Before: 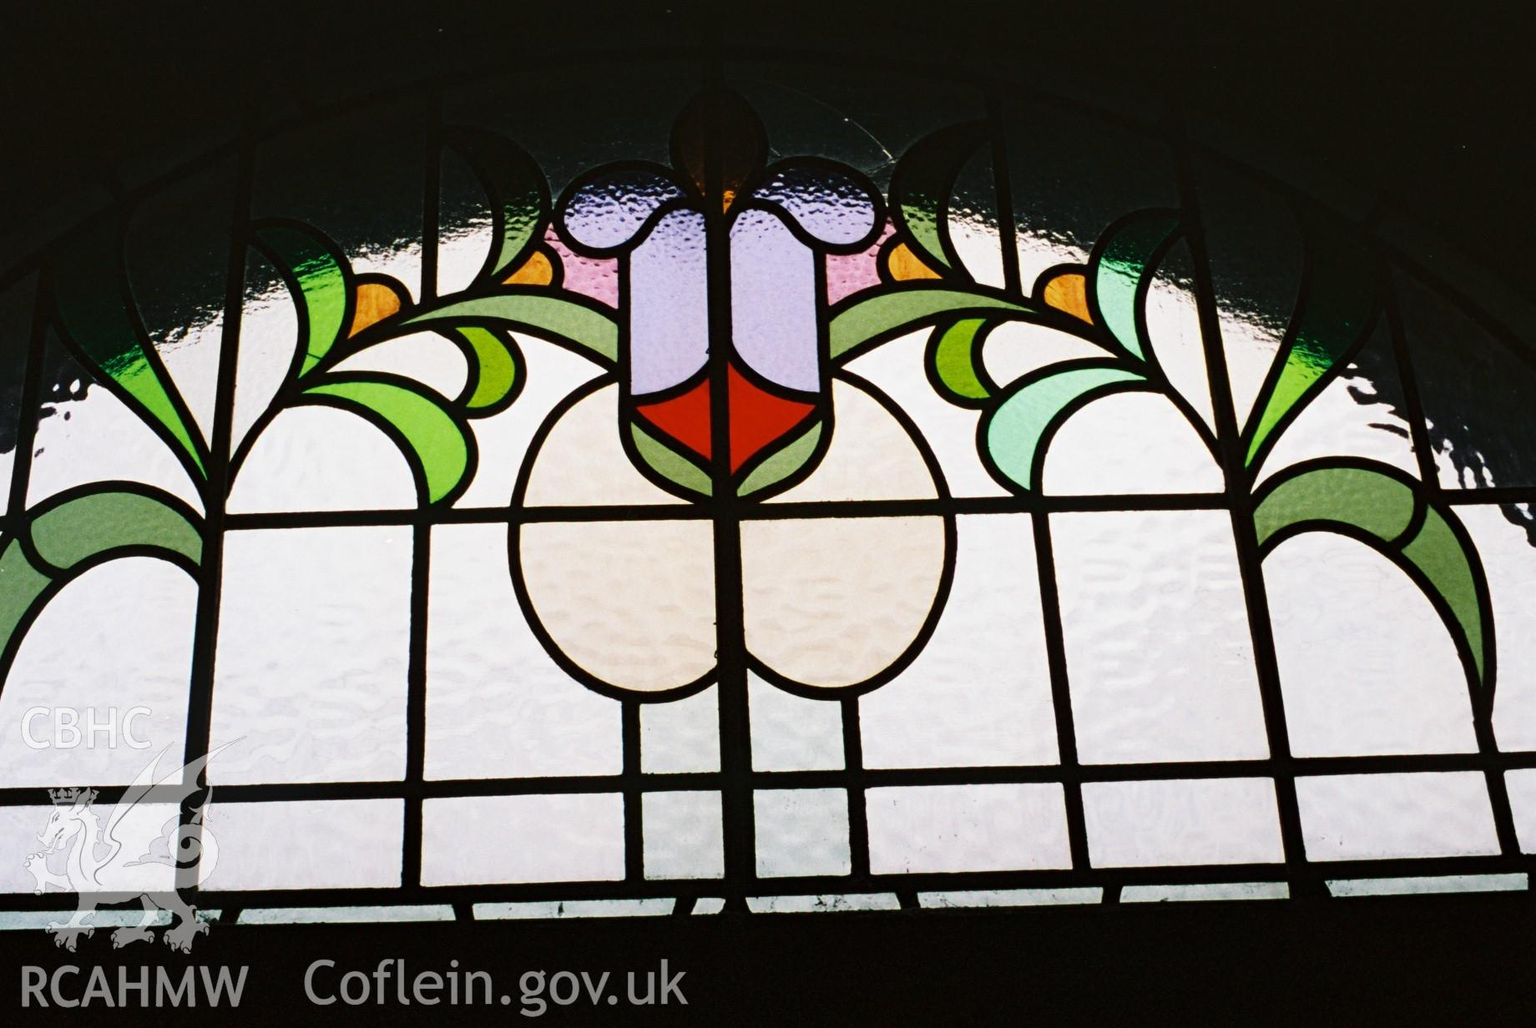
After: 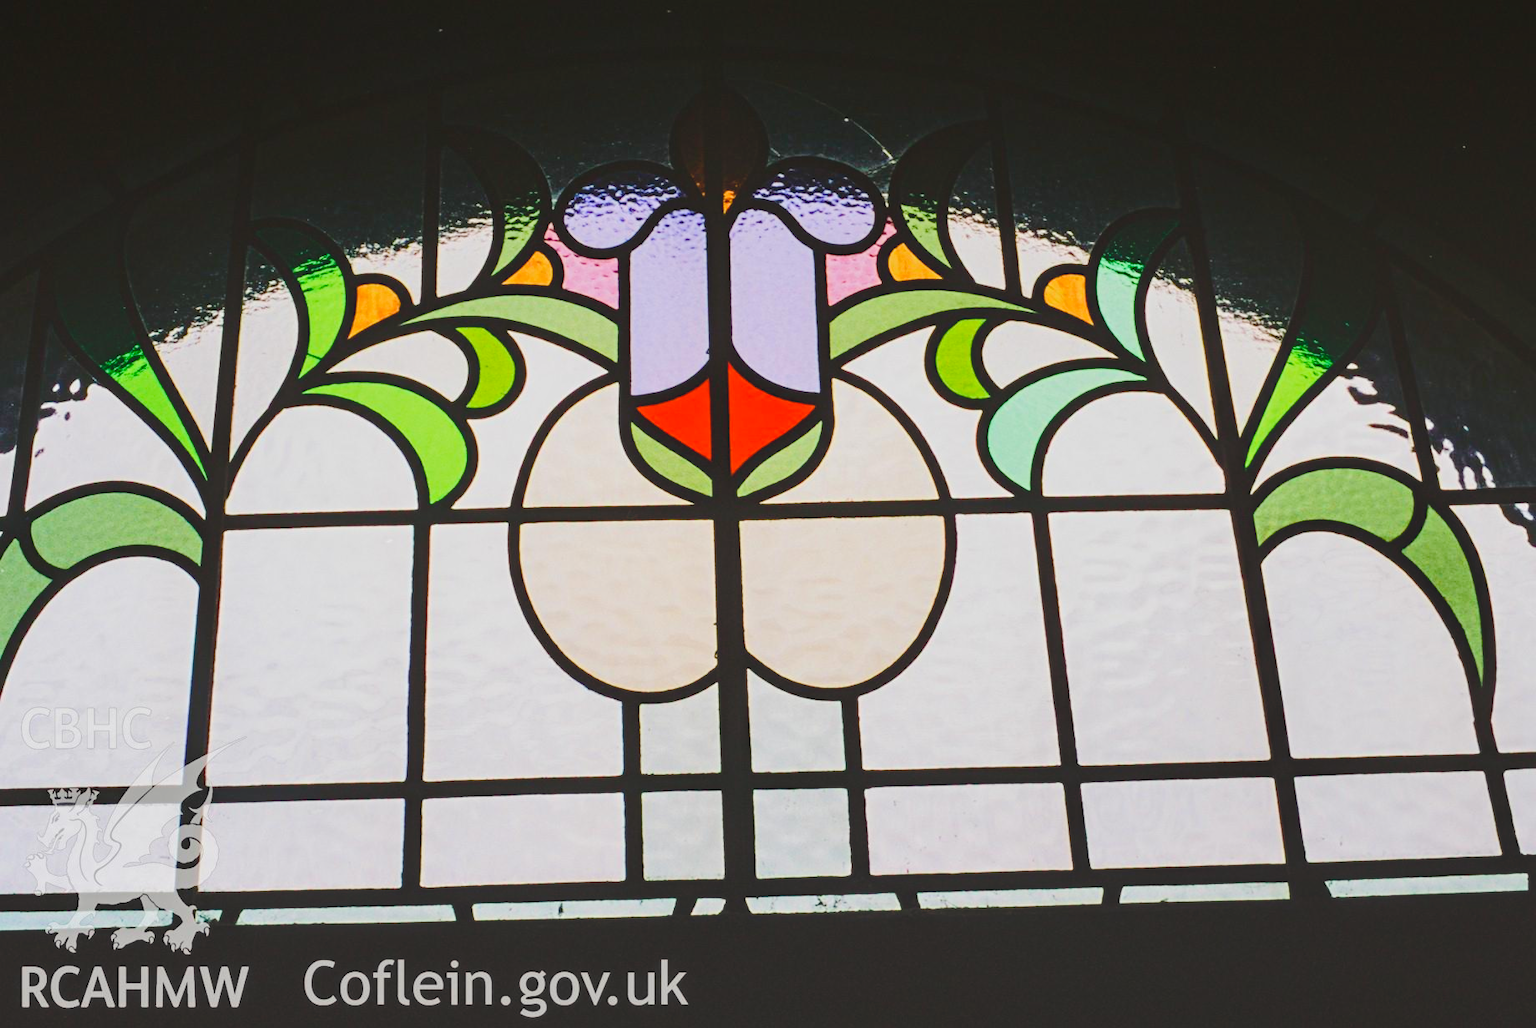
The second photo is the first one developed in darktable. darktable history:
local contrast: highlights 46%, shadows 4%, detail 98%
tone equalizer: -7 EV 0.148 EV, -6 EV 0.607 EV, -5 EV 1.15 EV, -4 EV 1.3 EV, -3 EV 1.14 EV, -2 EV 0.6 EV, -1 EV 0.156 EV, edges refinement/feathering 500, mask exposure compensation -1.57 EV, preserve details no
color balance rgb: shadows lift › chroma 3.327%, shadows lift › hue 281.15°, perceptual saturation grading › global saturation 44.52%, perceptual saturation grading › highlights -50.442%, perceptual saturation grading › shadows 30.643%, global vibrance 9.556%
